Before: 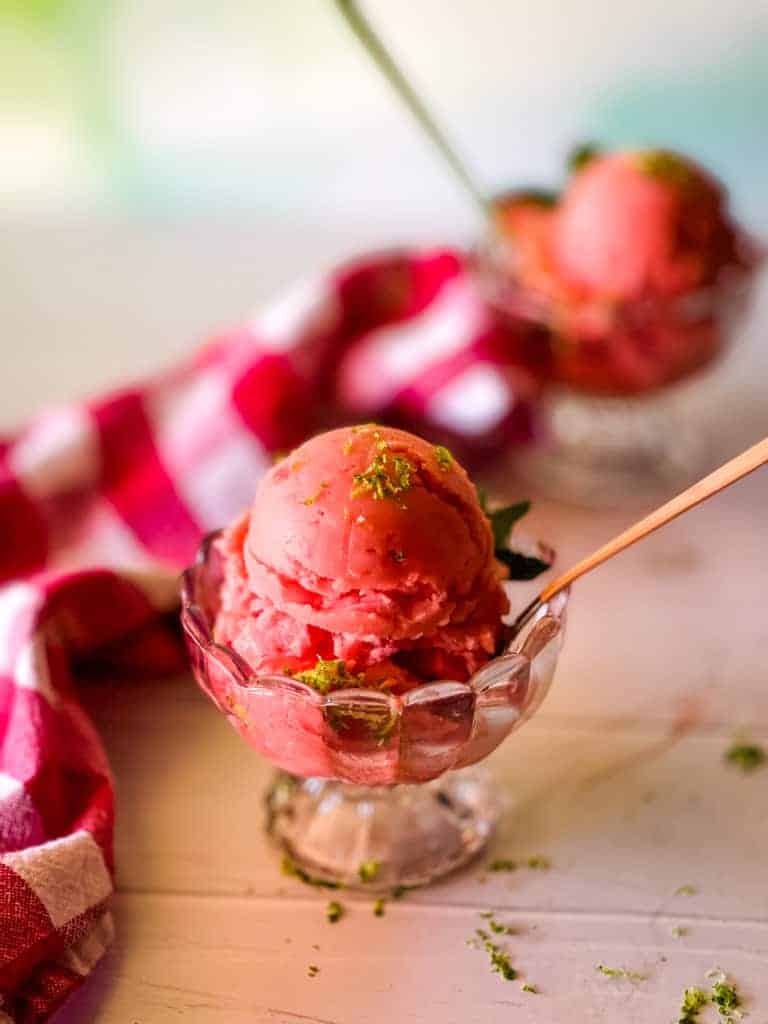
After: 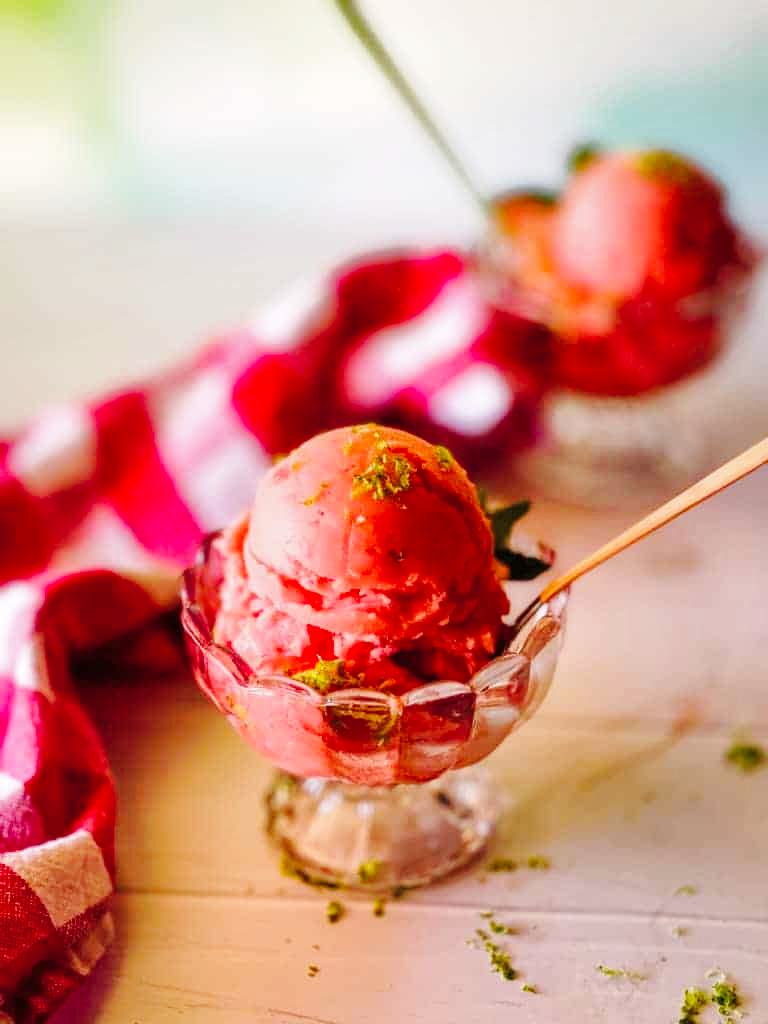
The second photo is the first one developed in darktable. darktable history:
shadows and highlights: on, module defaults
base curve: curves: ch0 [(0, 0) (0.036, 0.025) (0.121, 0.166) (0.206, 0.329) (0.605, 0.79) (1, 1)], preserve colors none
